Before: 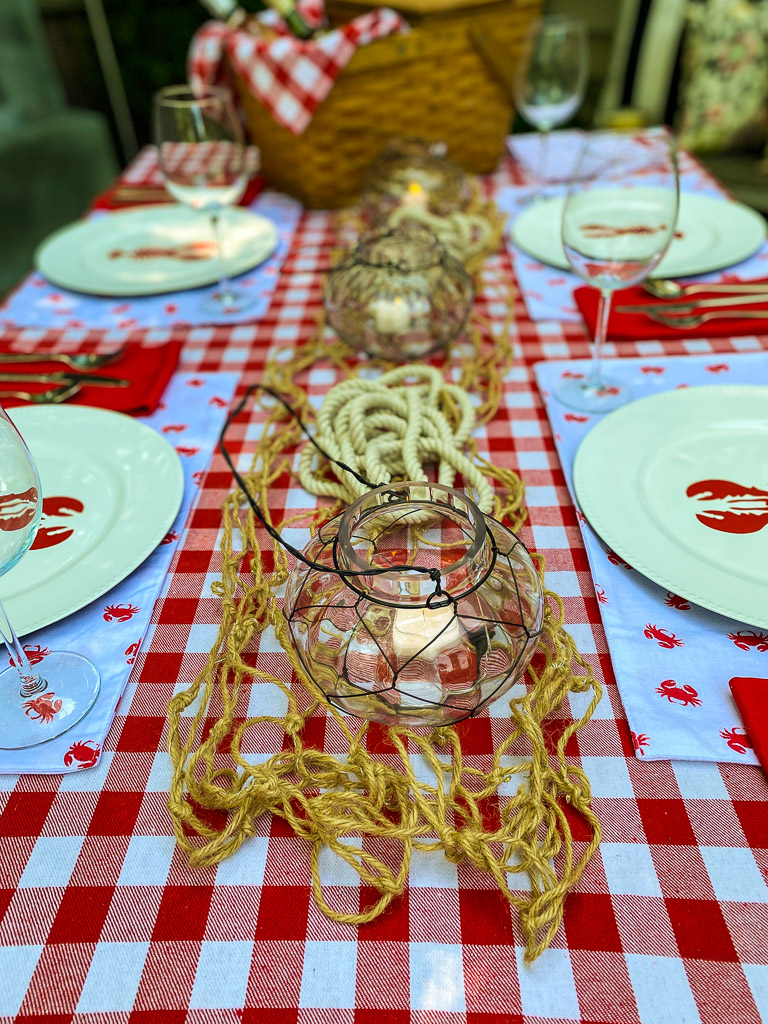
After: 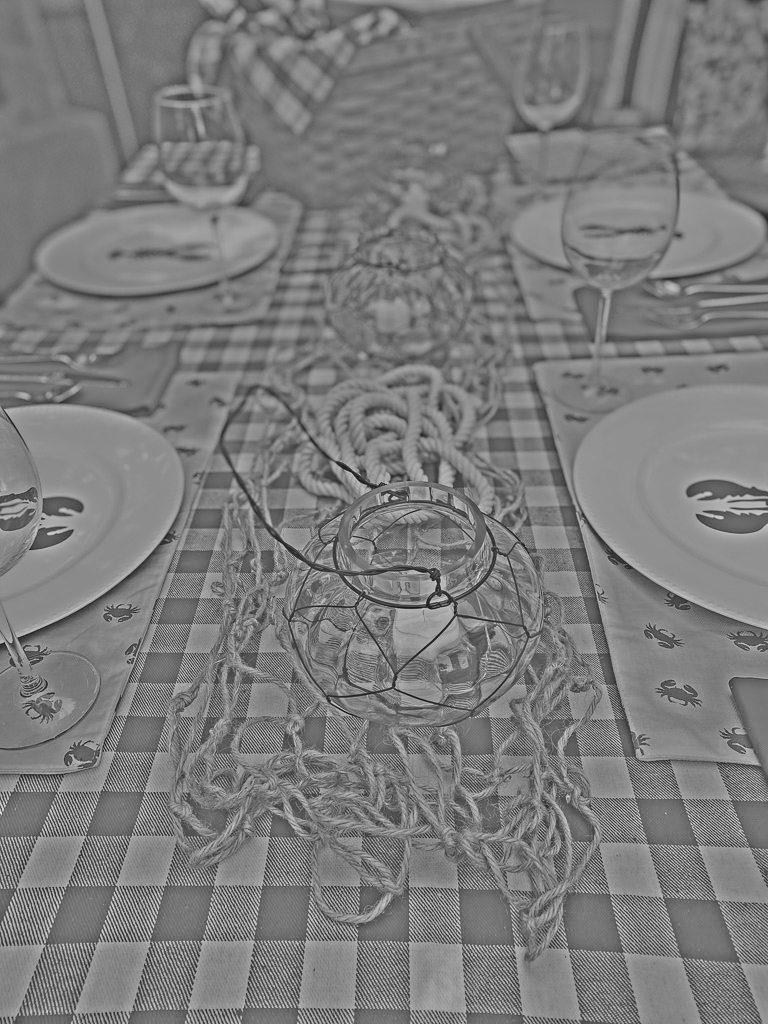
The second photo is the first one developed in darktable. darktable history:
highpass: sharpness 25.84%, contrast boost 14.94%
exposure: exposure 1 EV, compensate highlight preservation false
